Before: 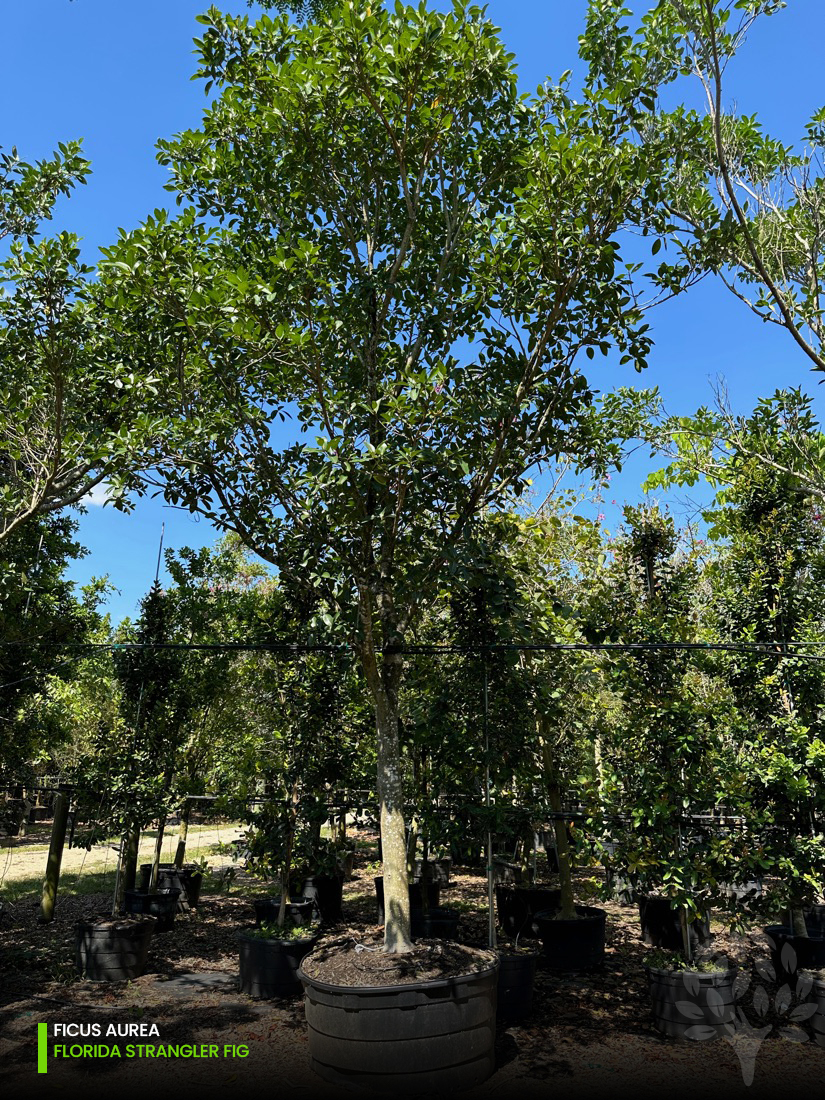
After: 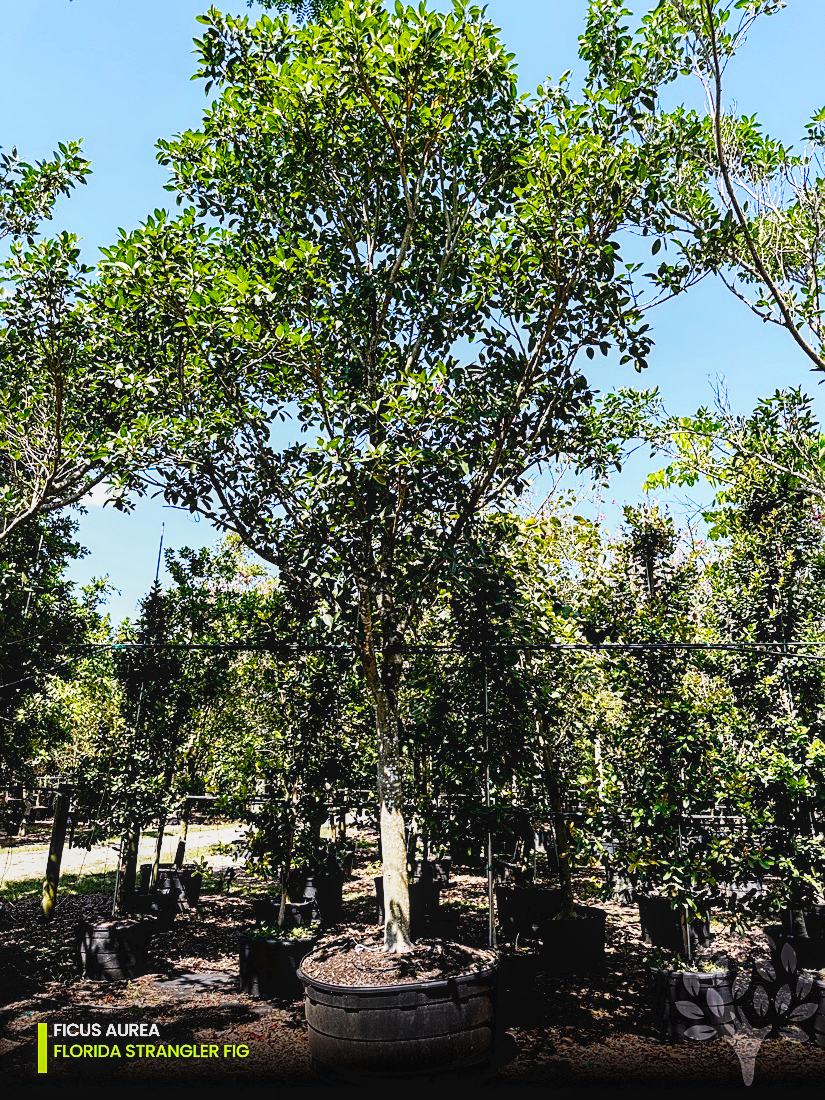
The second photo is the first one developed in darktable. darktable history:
local contrast: on, module defaults
sharpen: on, module defaults
base curve: curves: ch0 [(0, 0.003) (0.001, 0.002) (0.006, 0.004) (0.02, 0.022) (0.048, 0.086) (0.094, 0.234) (0.162, 0.431) (0.258, 0.629) (0.385, 0.8) (0.548, 0.918) (0.751, 0.988) (1, 1)], preserve colors none
white balance: red 1.05, blue 1.072
